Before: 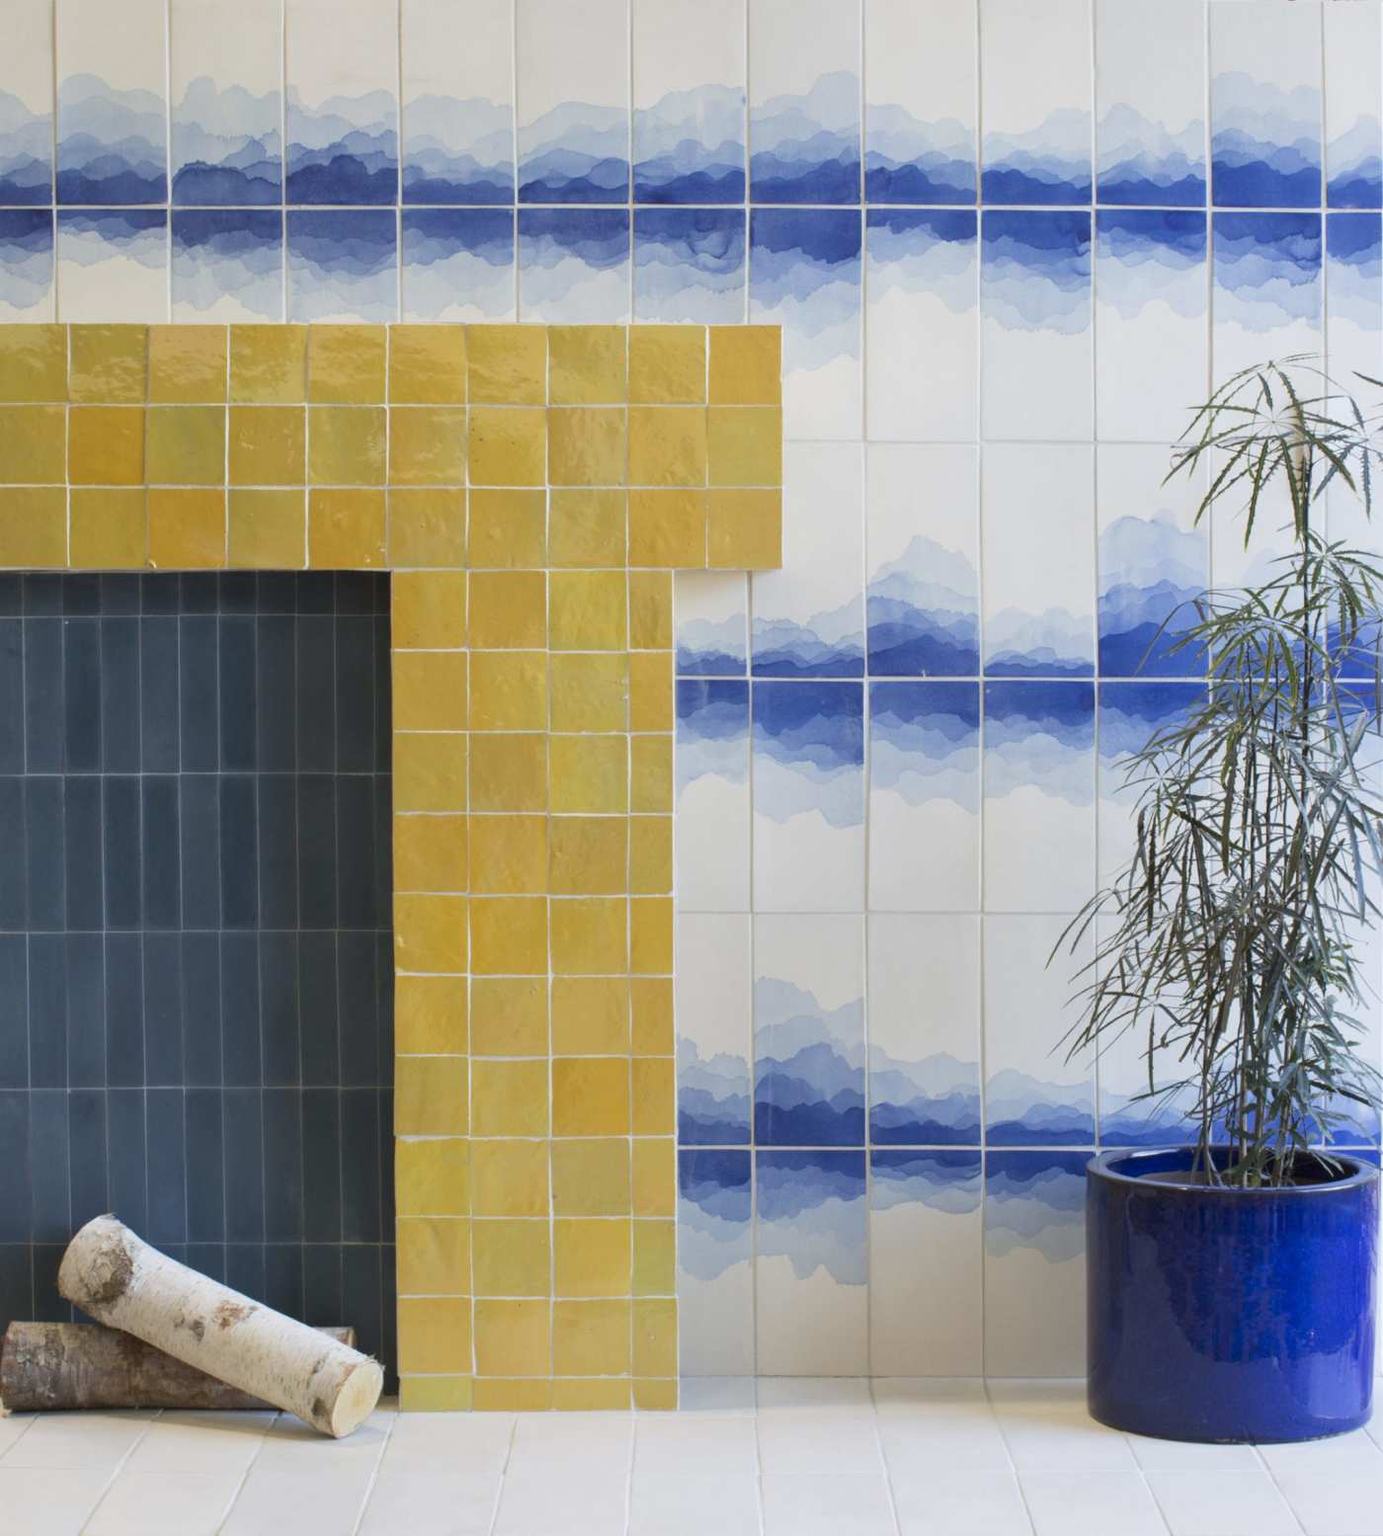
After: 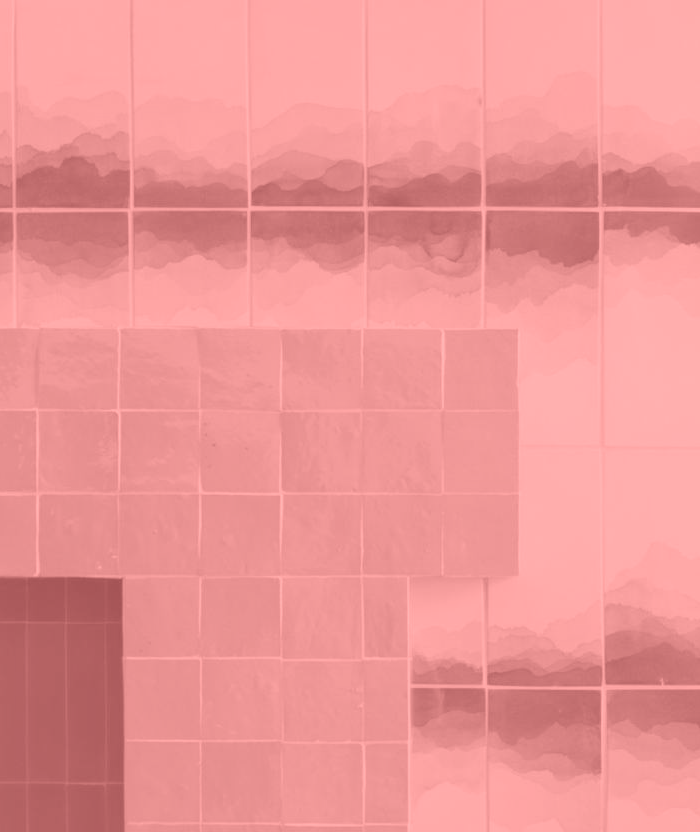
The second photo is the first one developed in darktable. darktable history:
exposure: exposure -0.462 EV, compensate highlight preservation false
colorize: saturation 51%, source mix 50.67%, lightness 50.67%
crop: left 19.556%, right 30.401%, bottom 46.458%
